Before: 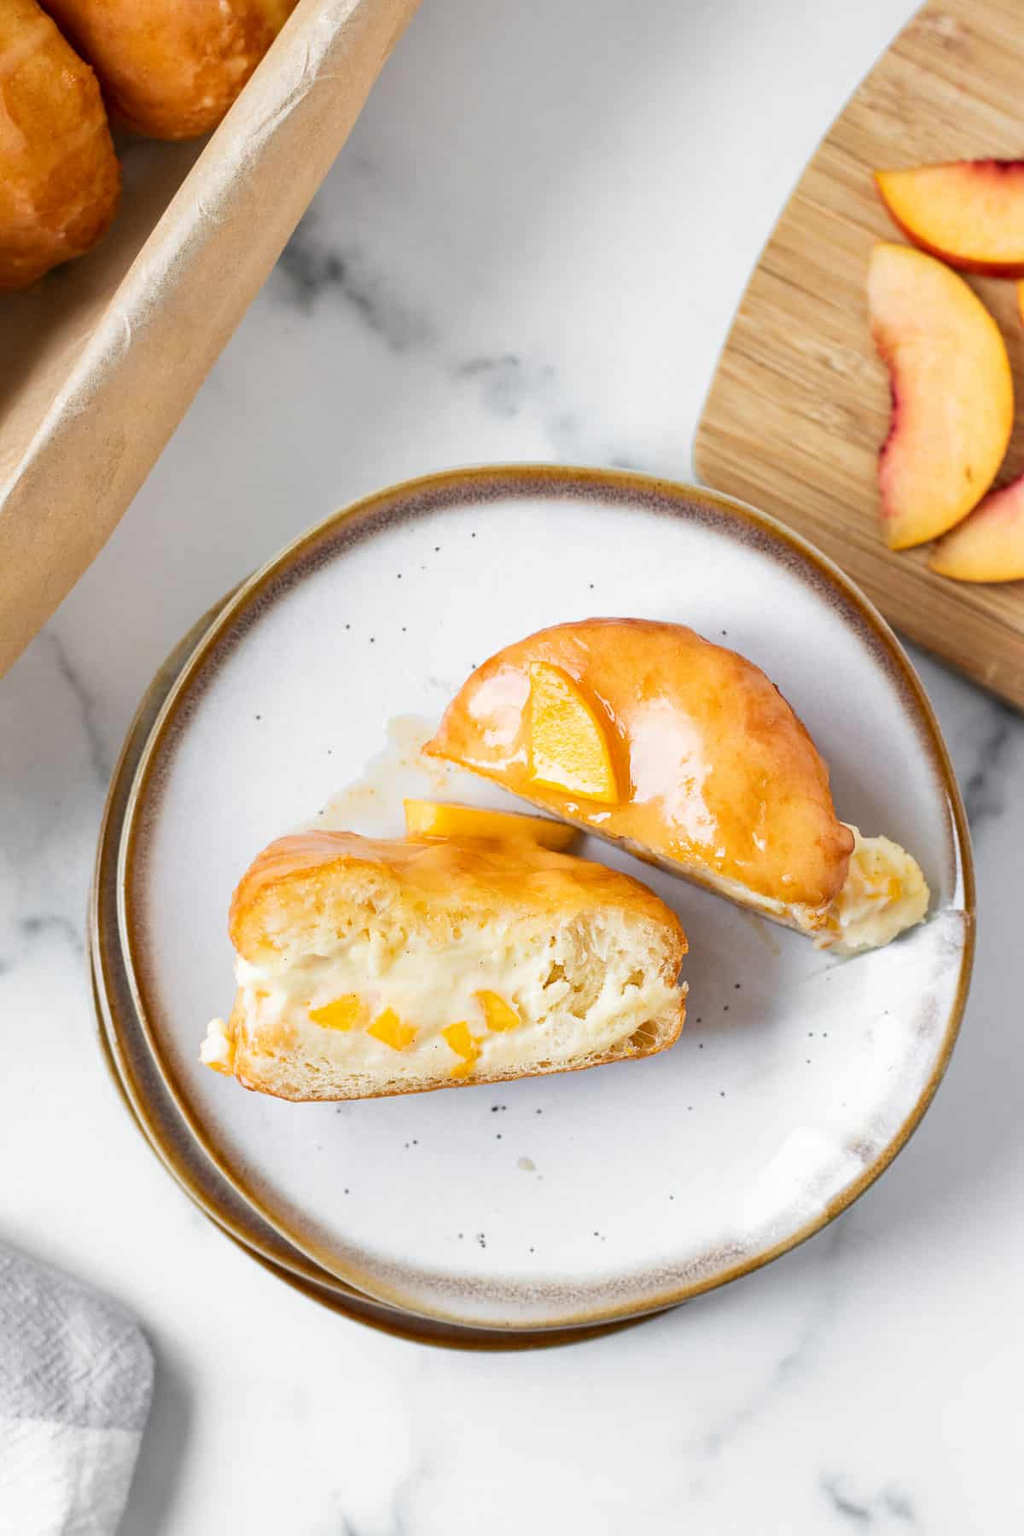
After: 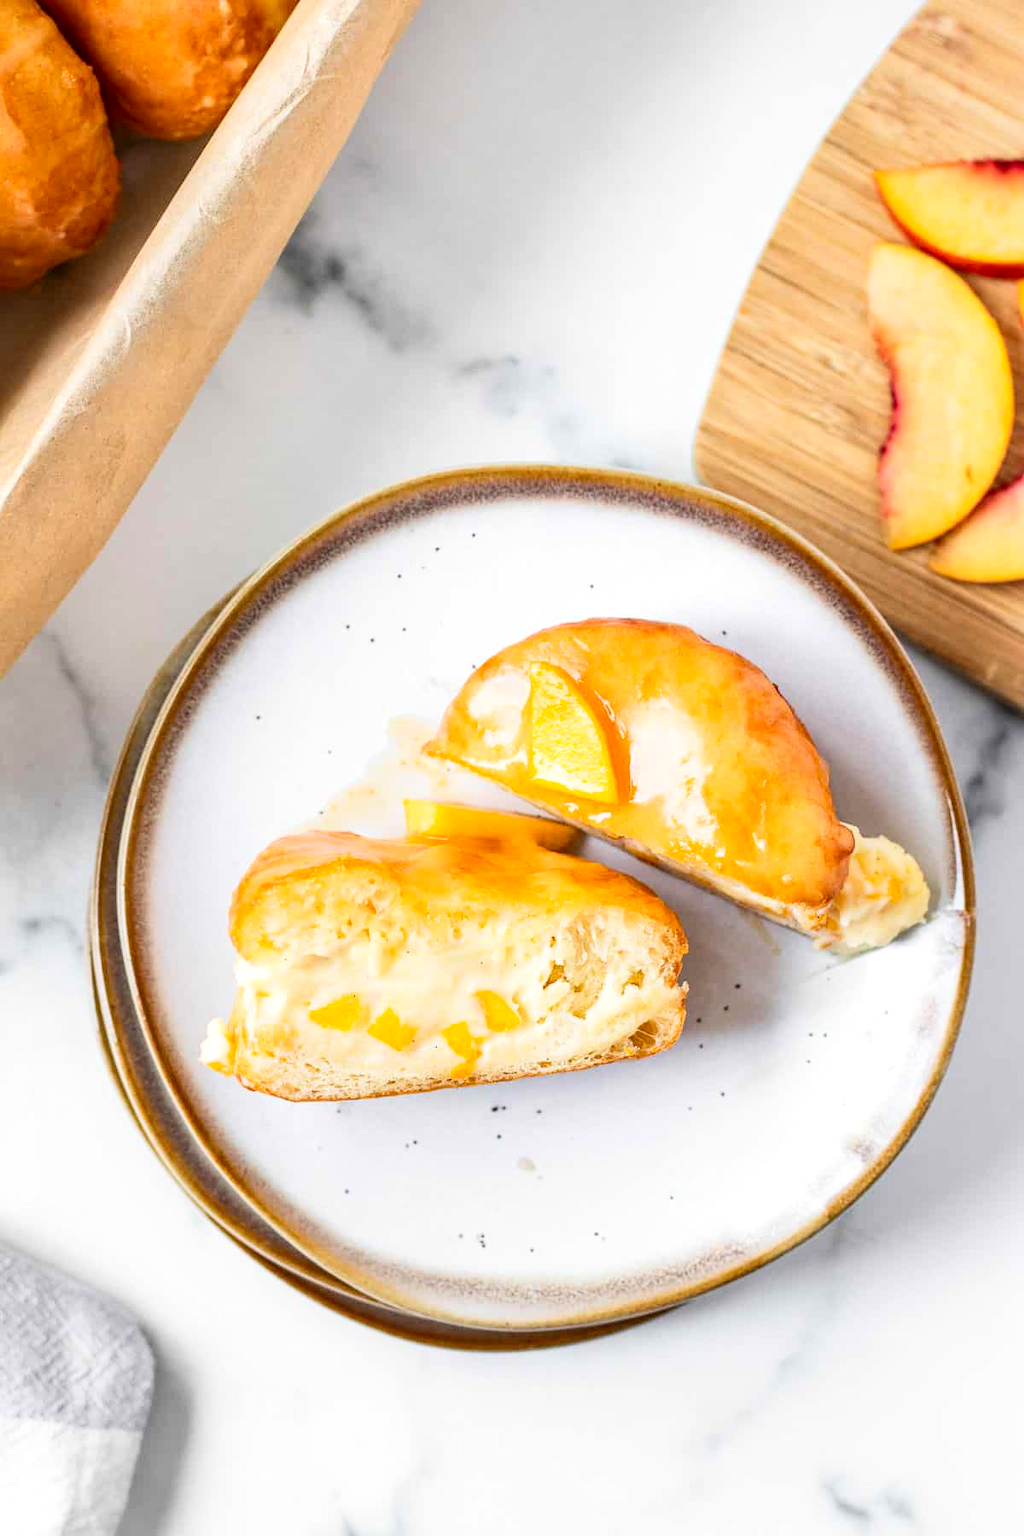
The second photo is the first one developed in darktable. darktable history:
contrast brightness saturation: contrast 0.197, brightness 0.163, saturation 0.224
local contrast: on, module defaults
